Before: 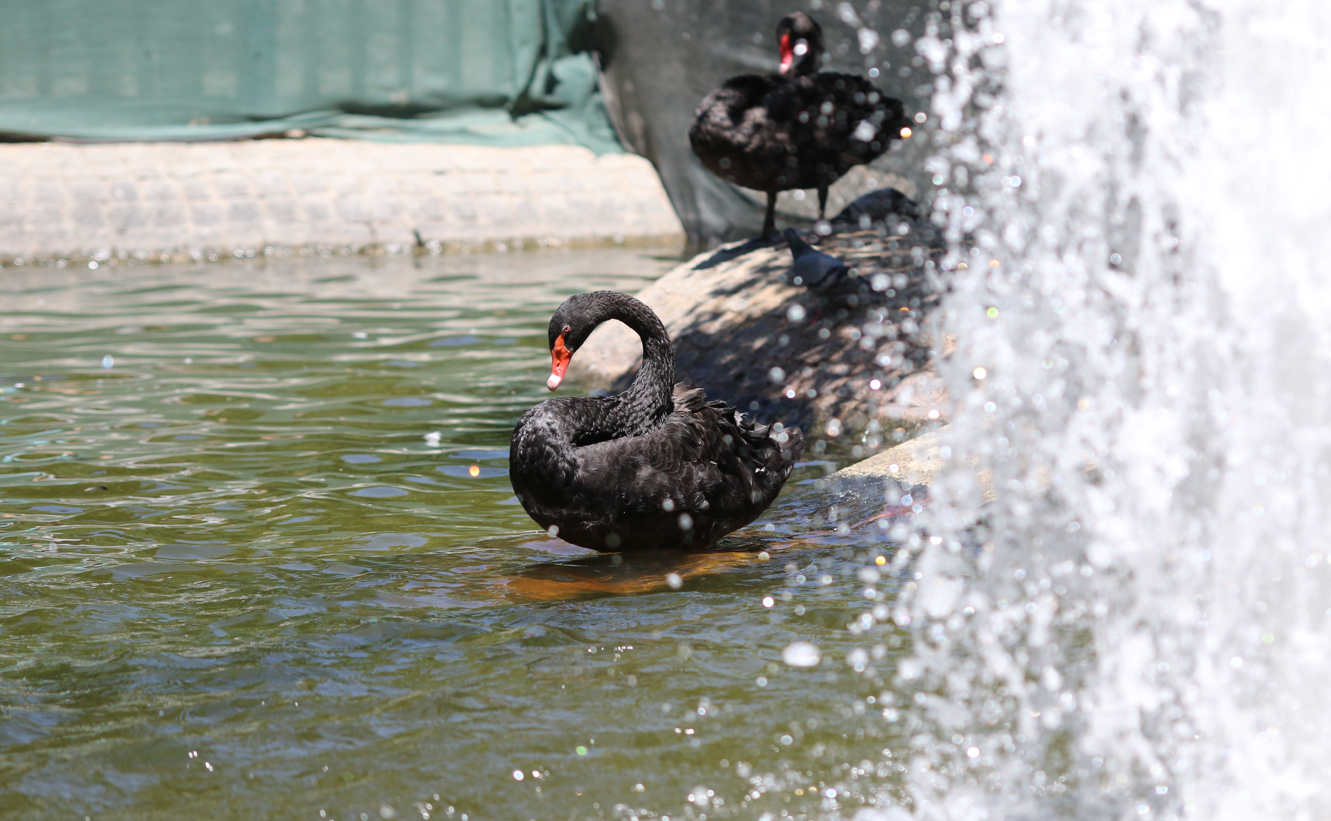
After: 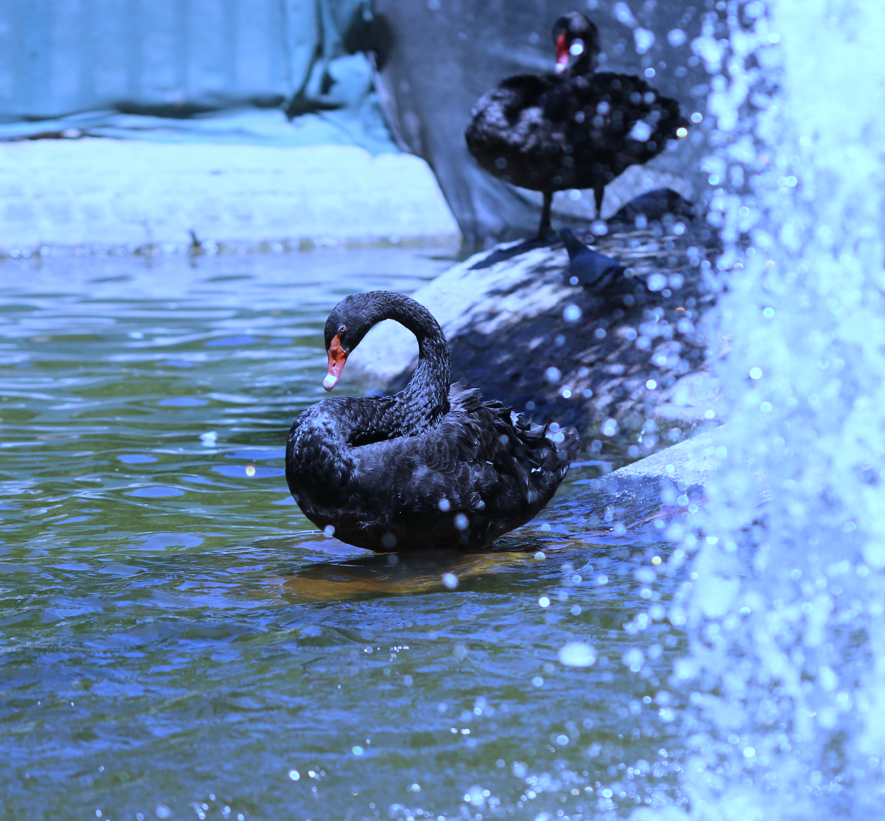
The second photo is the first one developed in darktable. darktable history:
white balance: red 0.766, blue 1.537
crop: left 16.899%, right 16.556%
